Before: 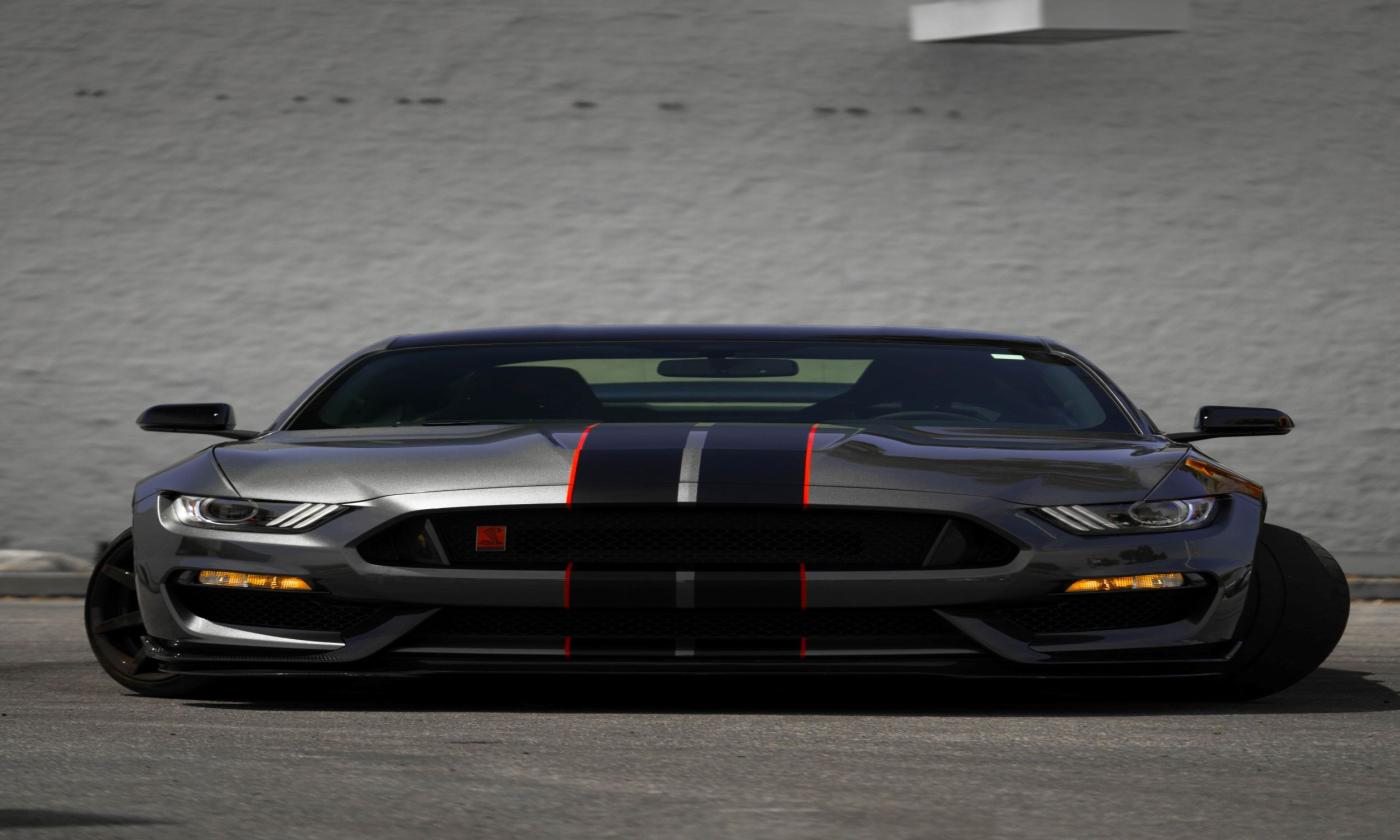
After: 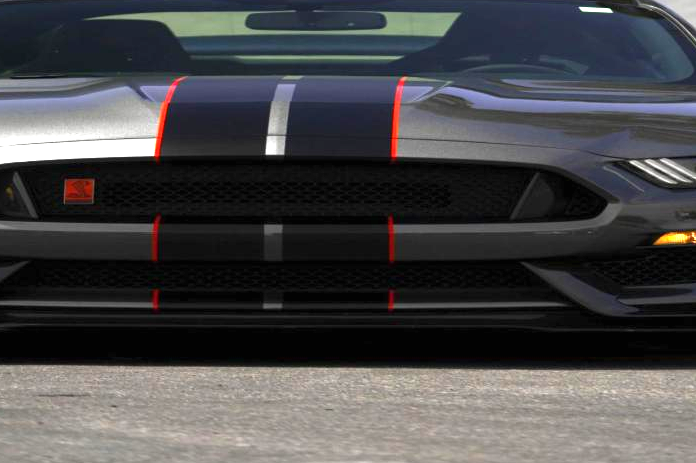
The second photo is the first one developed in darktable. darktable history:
exposure: black level correction 0, exposure 1.371 EV, compensate highlight preservation false
crop: left 29.498%, top 41.4%, right 20.772%, bottom 3.46%
